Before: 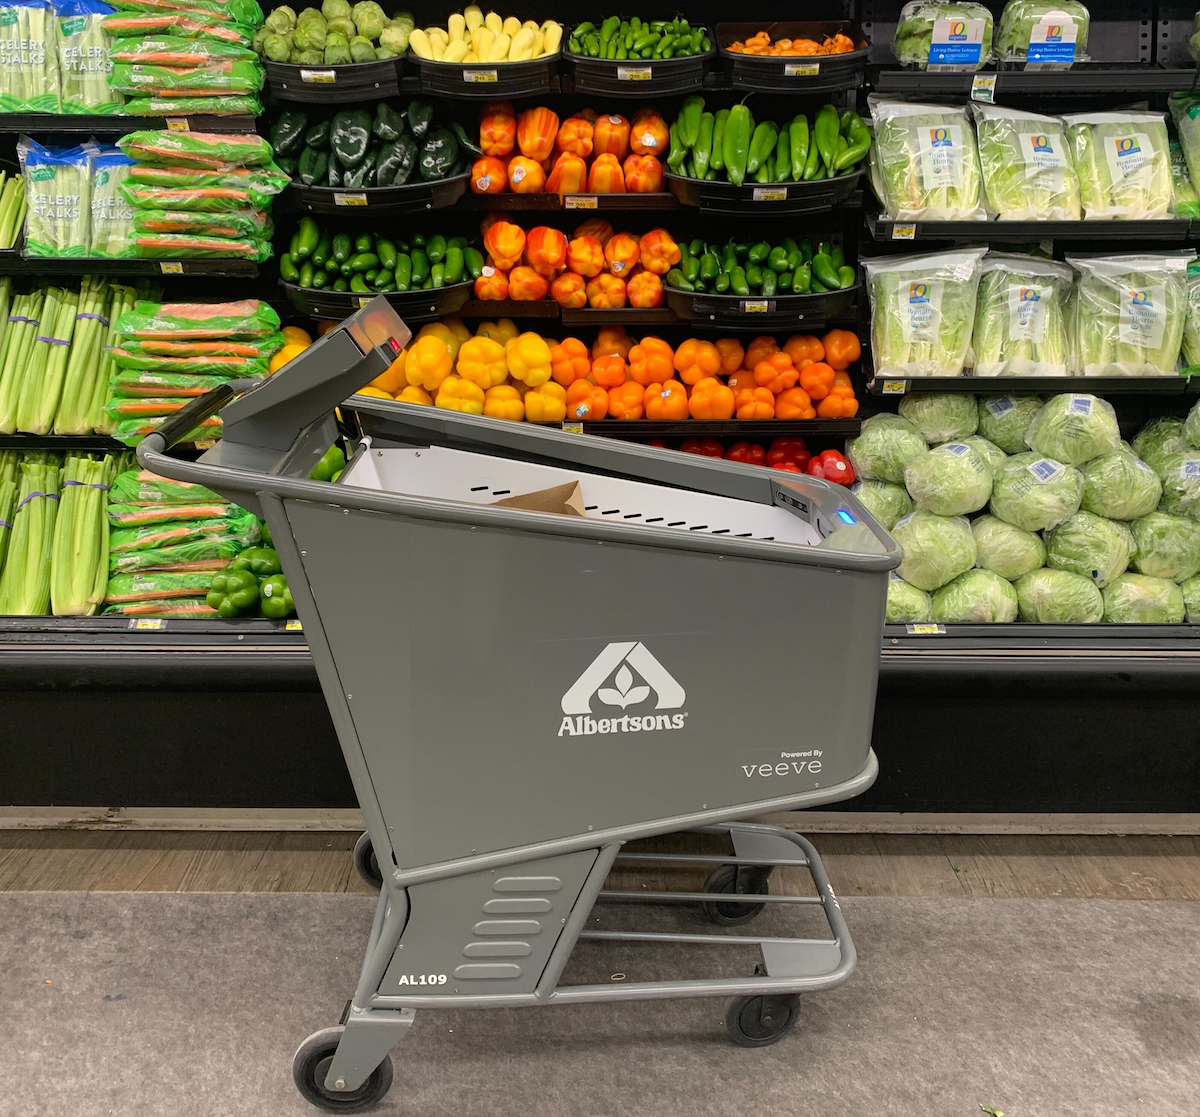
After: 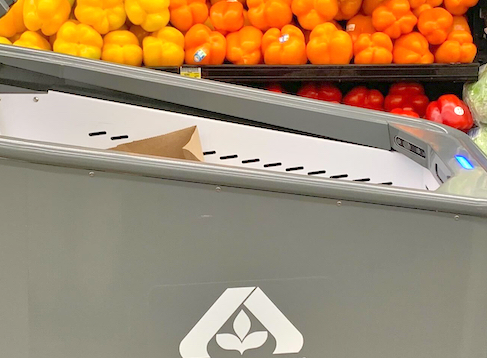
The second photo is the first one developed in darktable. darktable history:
crop: left 31.856%, top 31.844%, right 27.513%, bottom 36.074%
tone equalizer: -8 EV 1.97 EV, -7 EV 1.97 EV, -6 EV 1.99 EV, -5 EV 2 EV, -4 EV 1.97 EV, -3 EV 1.49 EV, -2 EV 0.988 EV, -1 EV 0.478 EV
